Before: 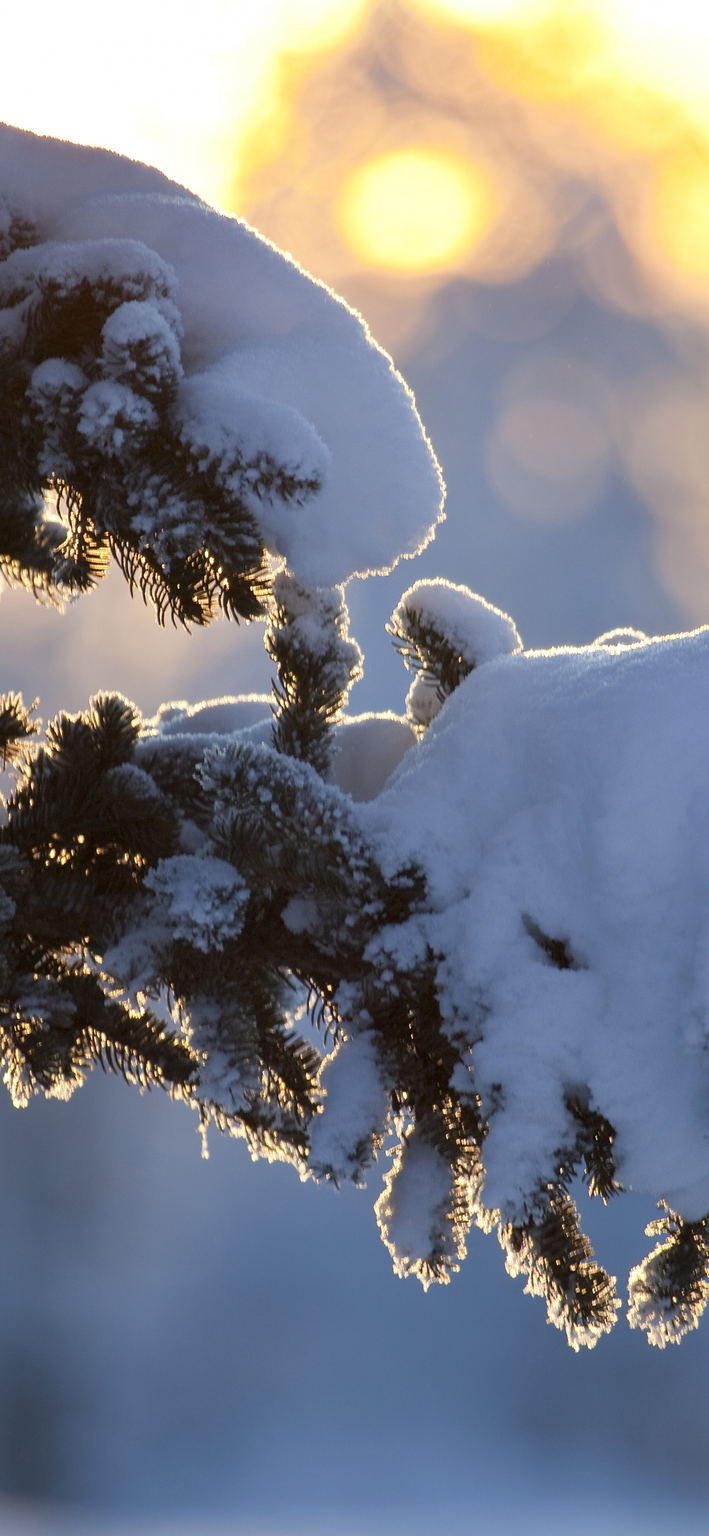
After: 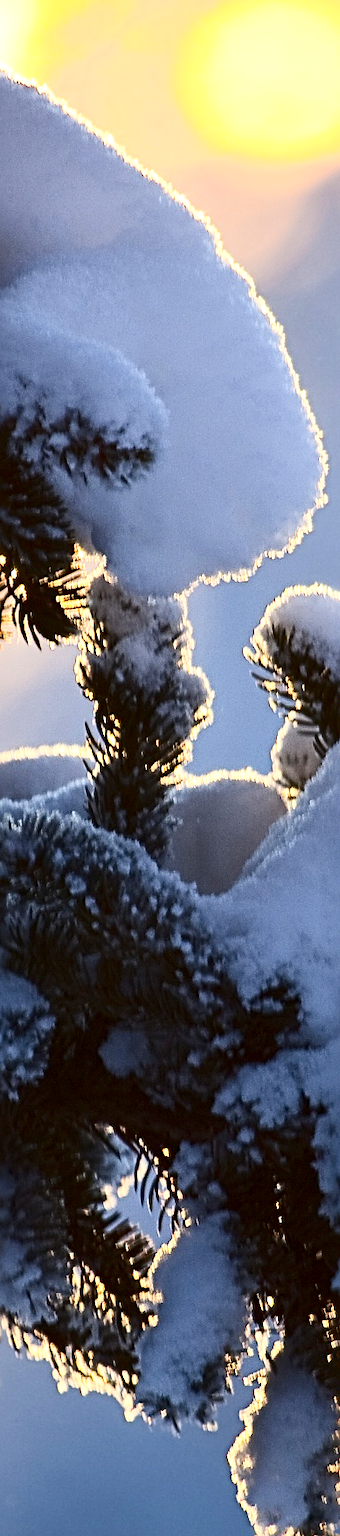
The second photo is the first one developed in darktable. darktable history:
crop and rotate: left 29.607%, top 10.22%, right 35.708%, bottom 17.6%
sharpen: radius 3.964
contrast brightness saturation: contrast 0.405, brightness 0.047, saturation 0.26
